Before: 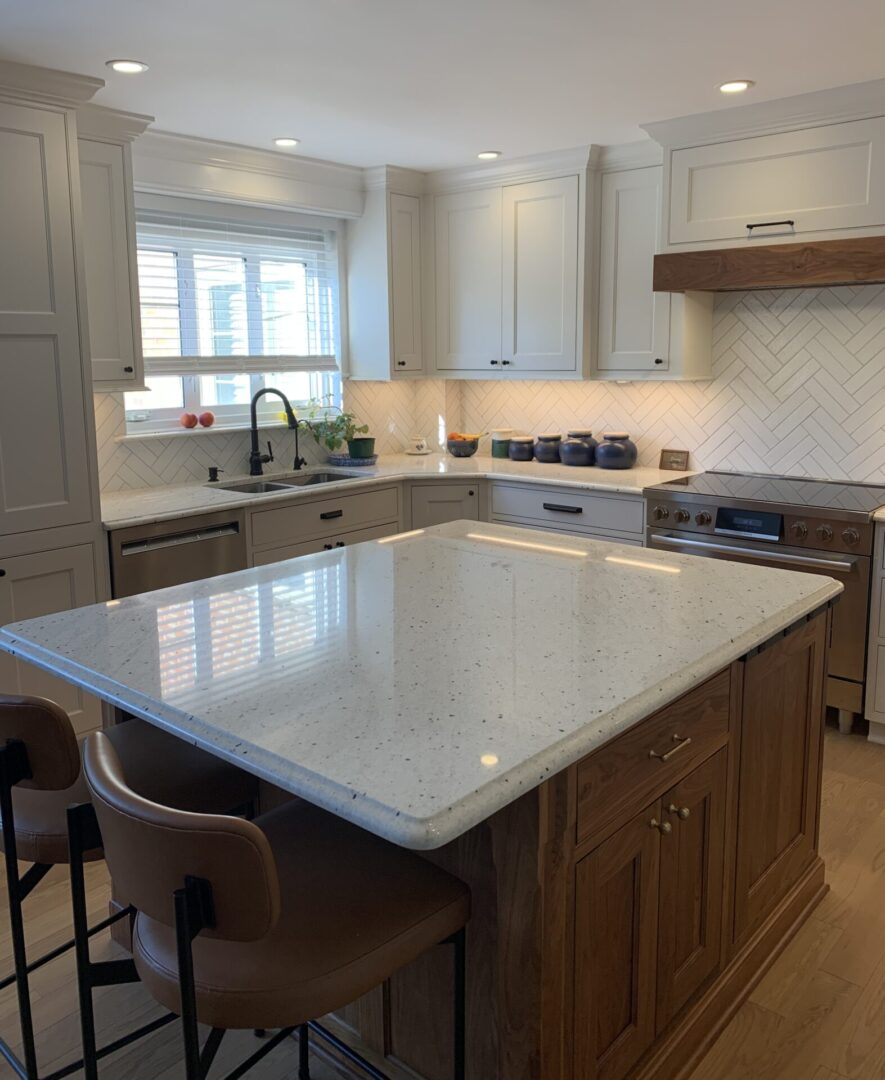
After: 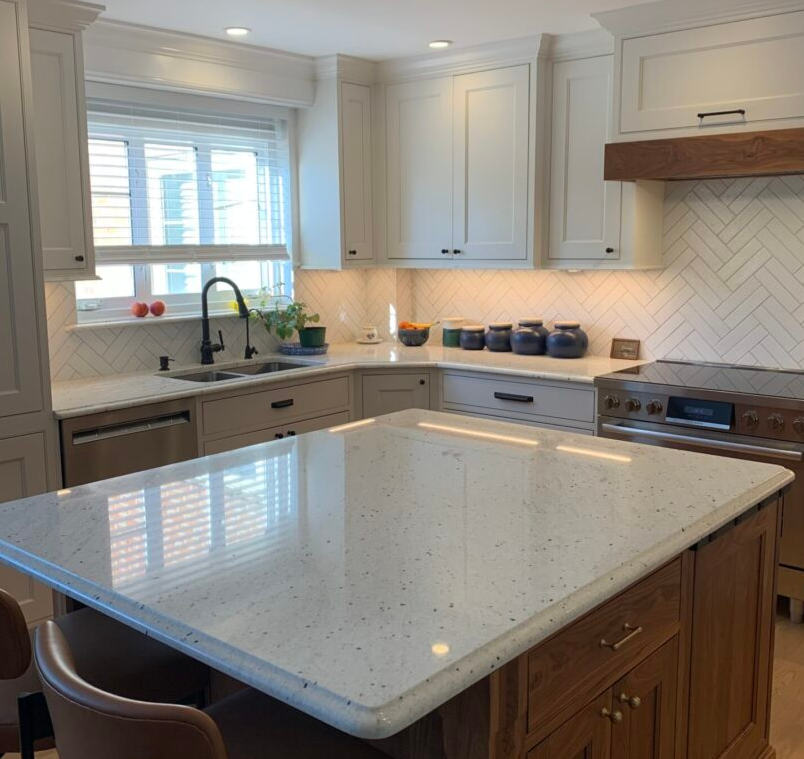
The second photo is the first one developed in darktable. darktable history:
crop: left 5.596%, top 10.314%, right 3.534%, bottom 19.395%
exposure: exposure 0 EV, compensate highlight preservation false
